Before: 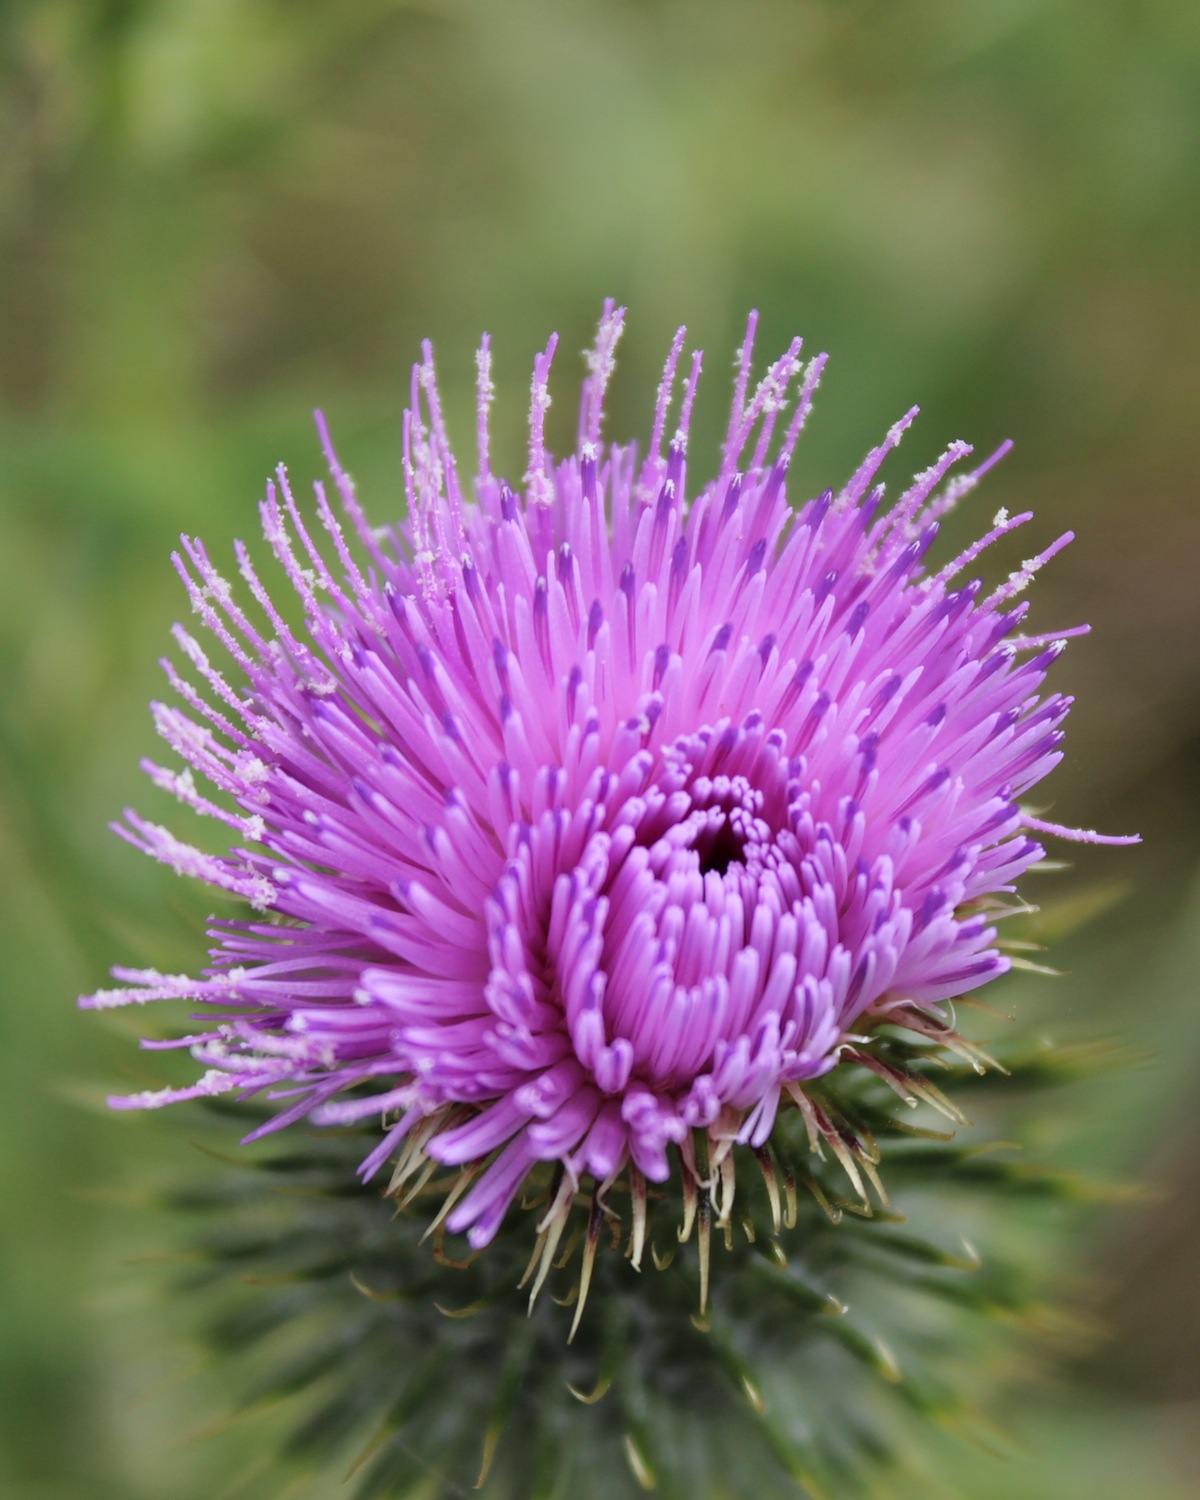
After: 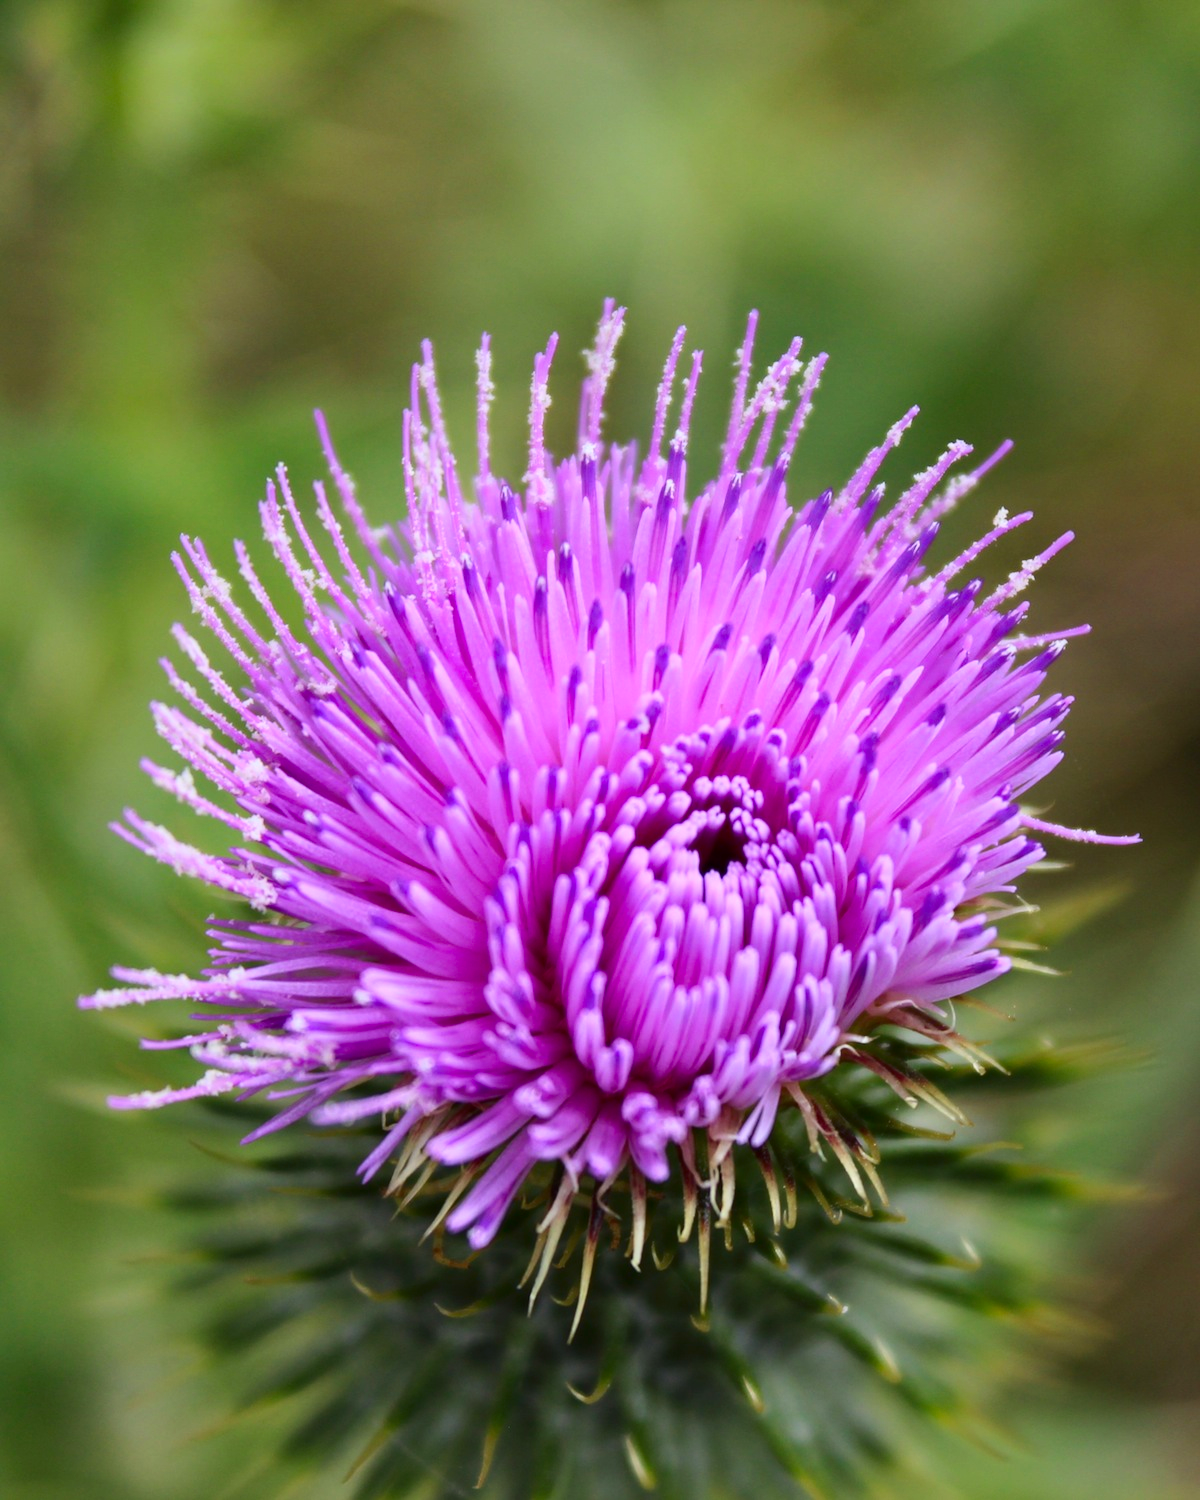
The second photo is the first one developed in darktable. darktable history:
contrast brightness saturation: contrast 0.175, saturation 0.299
